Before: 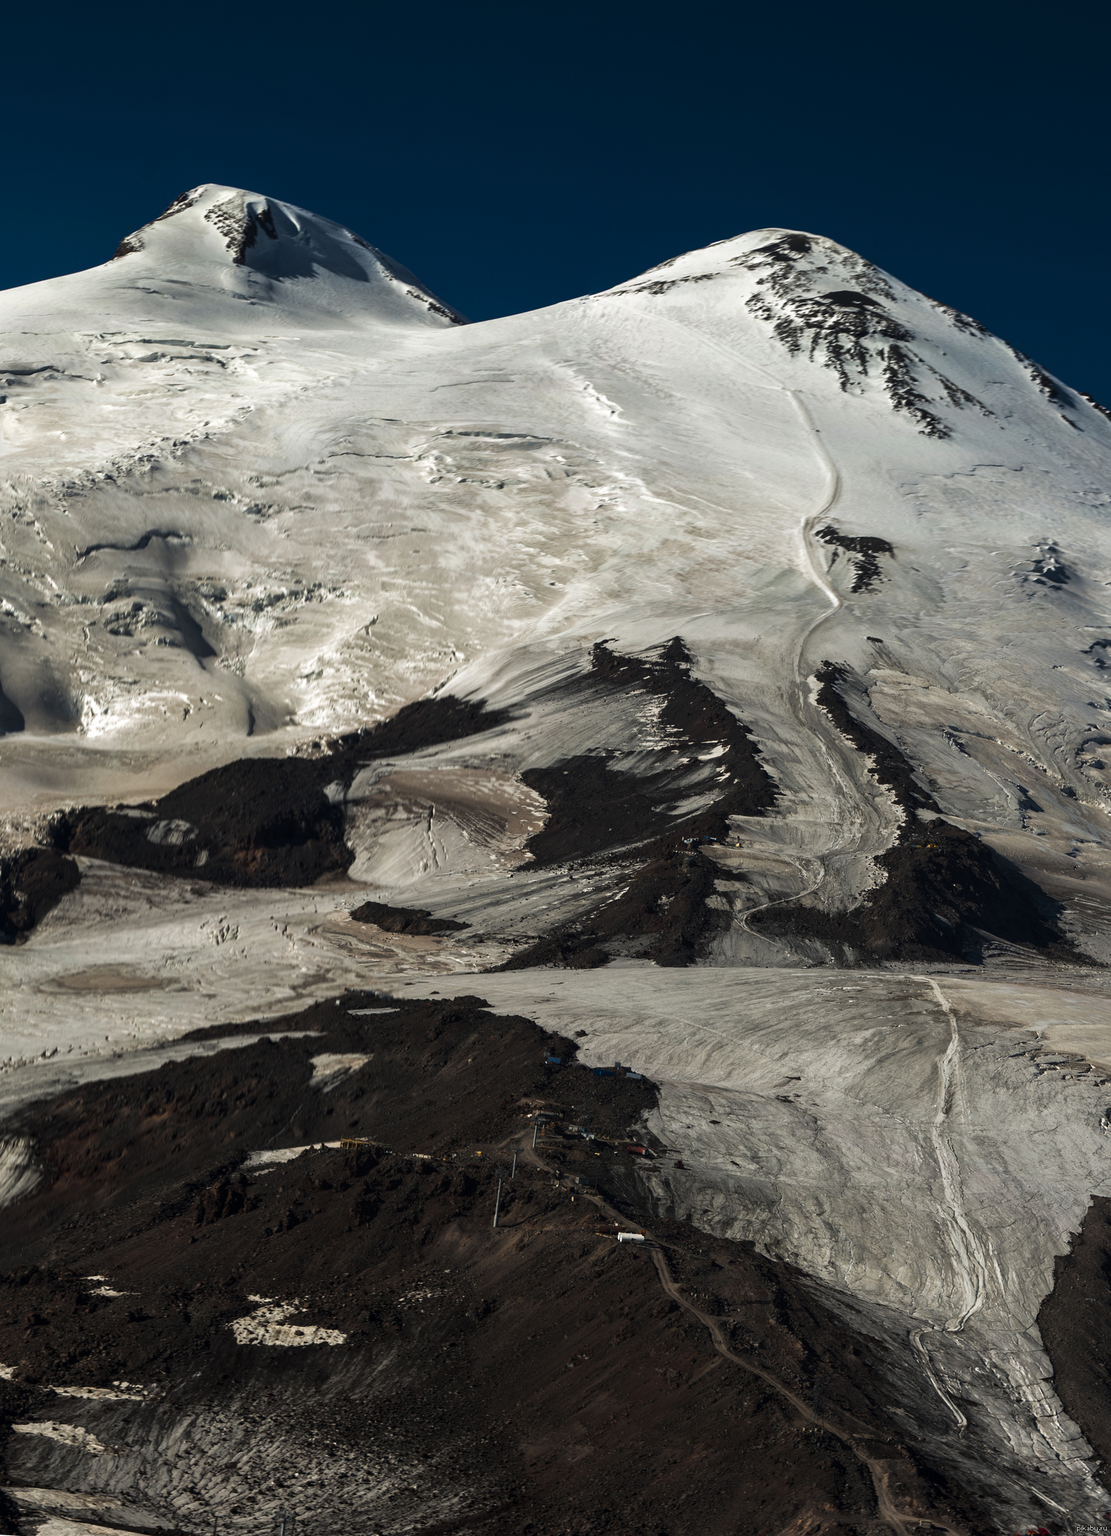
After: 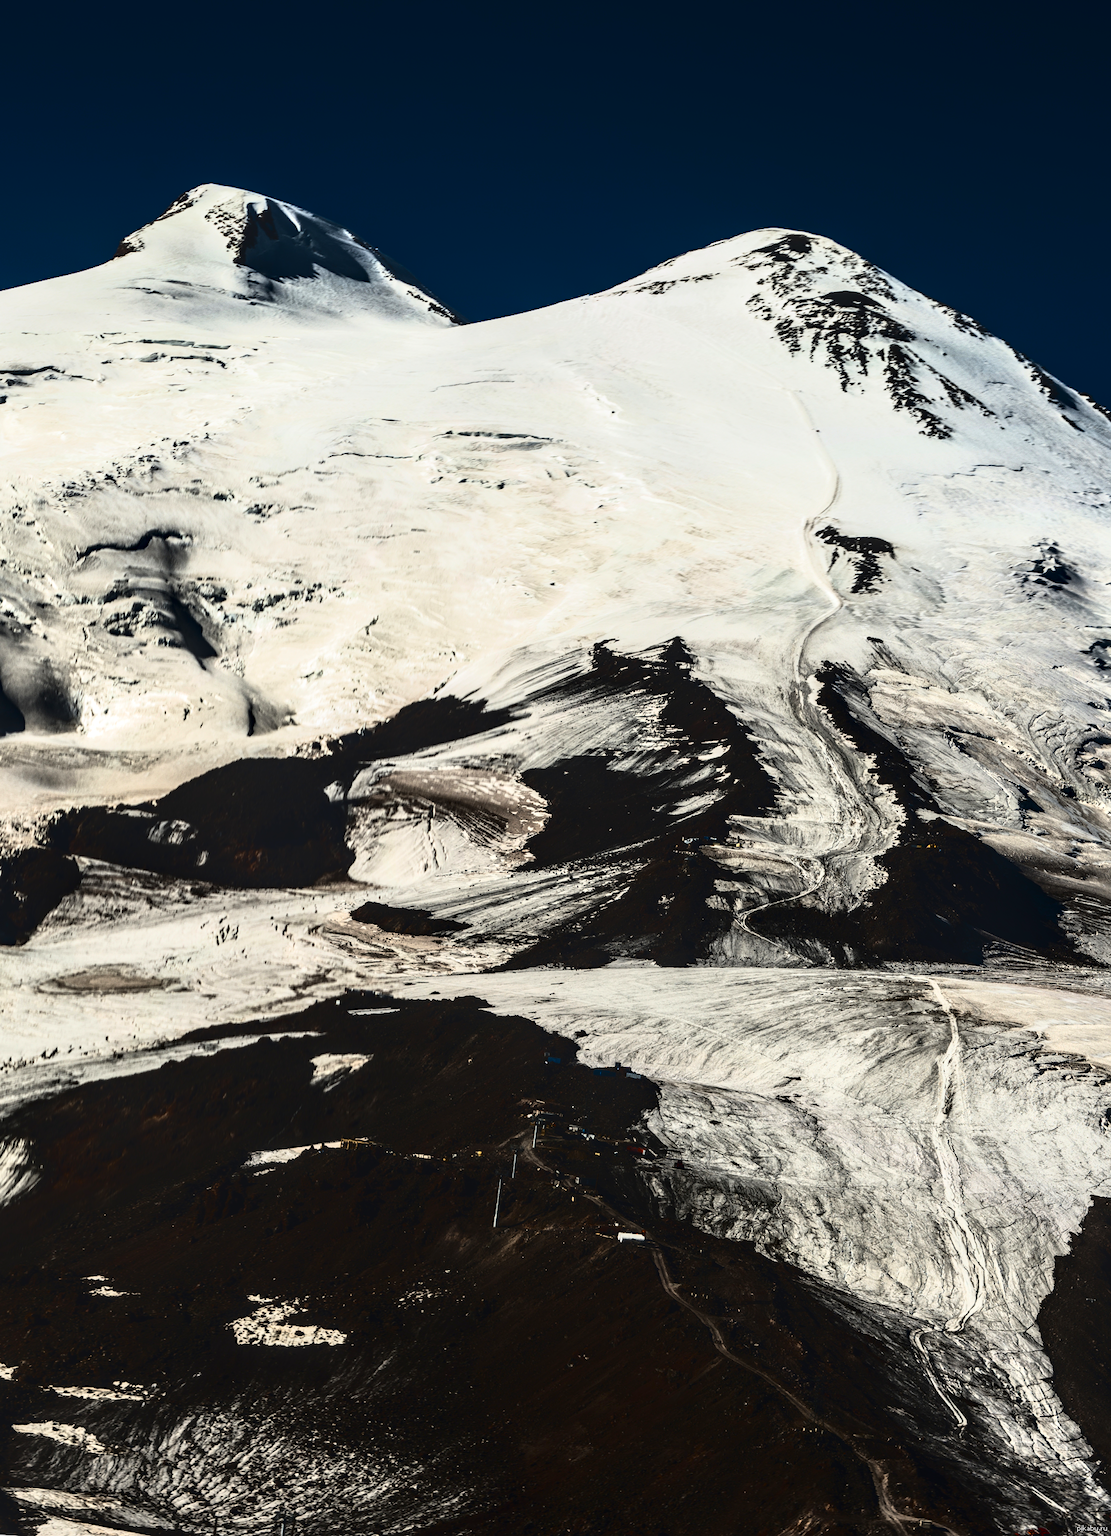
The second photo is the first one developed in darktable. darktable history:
tone curve: curves: ch0 [(0, 0) (0.003, 0.01) (0.011, 0.01) (0.025, 0.011) (0.044, 0.014) (0.069, 0.018) (0.1, 0.022) (0.136, 0.026) (0.177, 0.035) (0.224, 0.051) (0.277, 0.085) (0.335, 0.158) (0.399, 0.299) (0.468, 0.457) (0.543, 0.634) (0.623, 0.801) (0.709, 0.904) (0.801, 0.963) (0.898, 0.986) (1, 1)], color space Lab, independent channels, preserve colors none
exposure: black level correction -0.002, exposure 0.542 EV, compensate highlight preservation false
local contrast: on, module defaults
